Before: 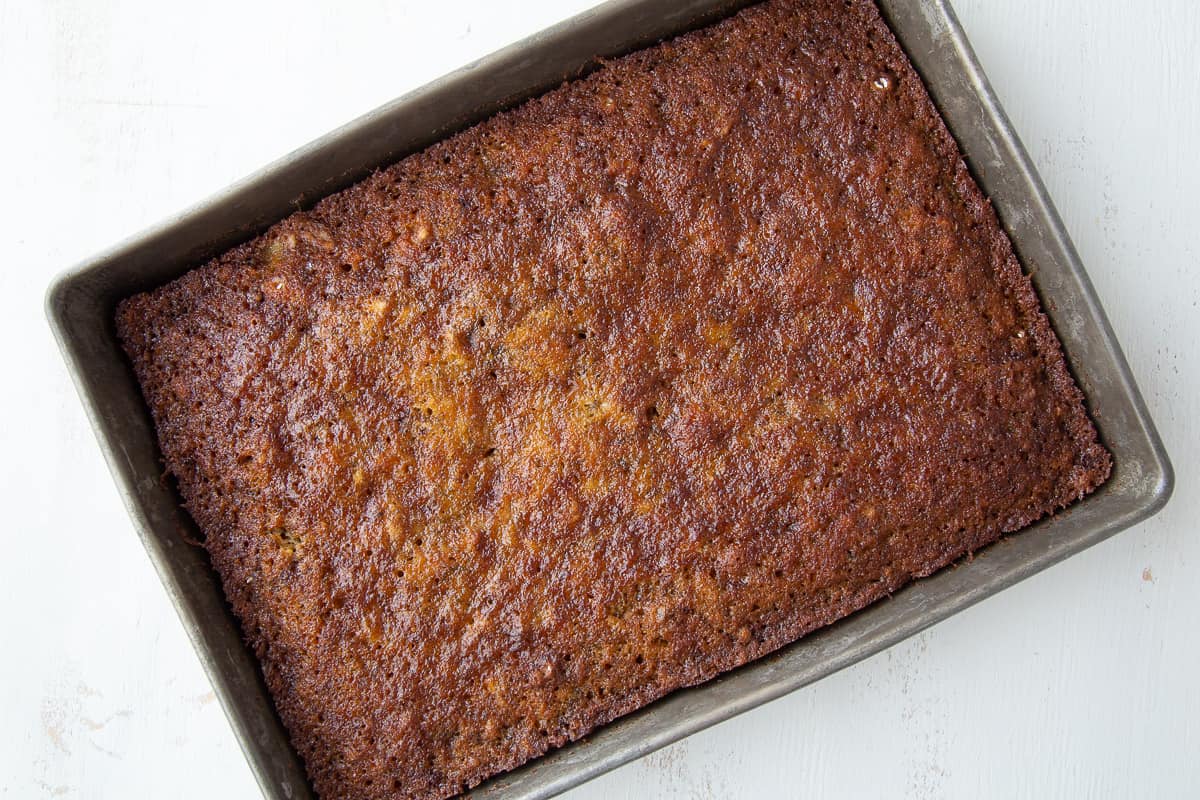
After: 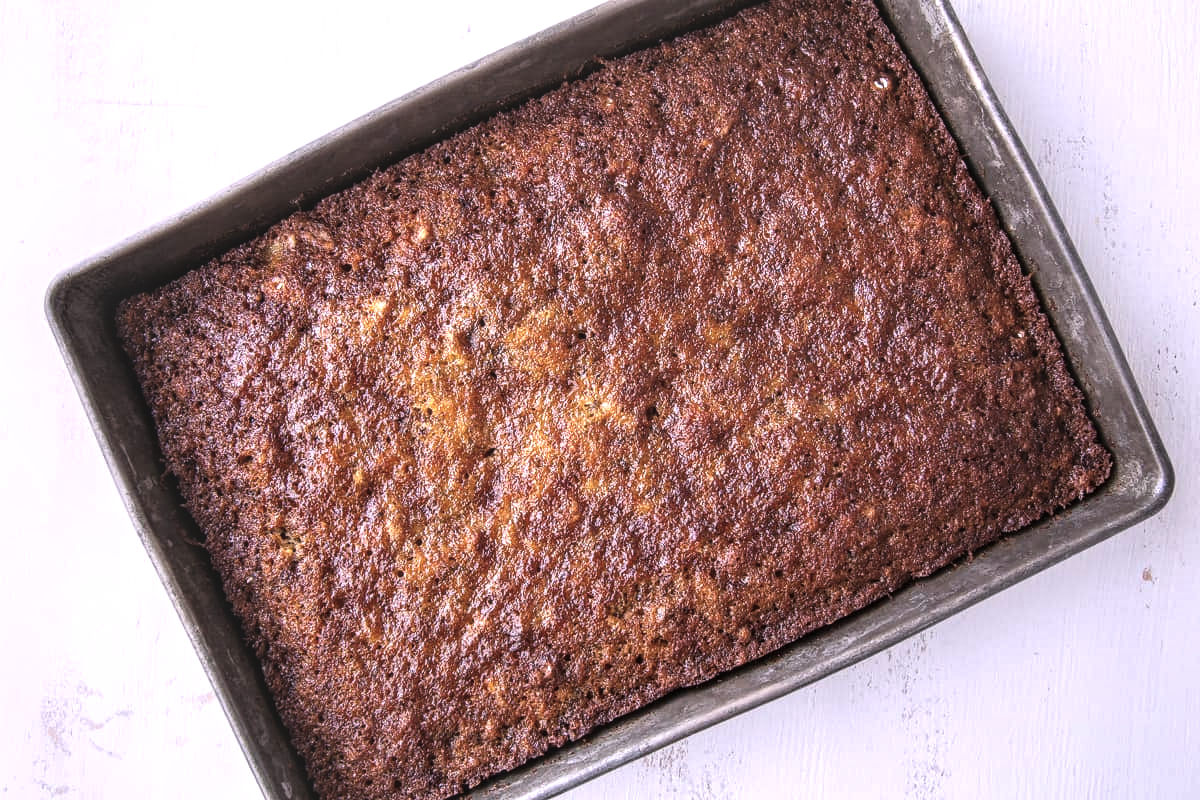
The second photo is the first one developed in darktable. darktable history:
white balance: red 1.066, blue 1.119
local contrast: highlights 19%, detail 186%
exposure: black level correction -0.03, compensate highlight preservation false
